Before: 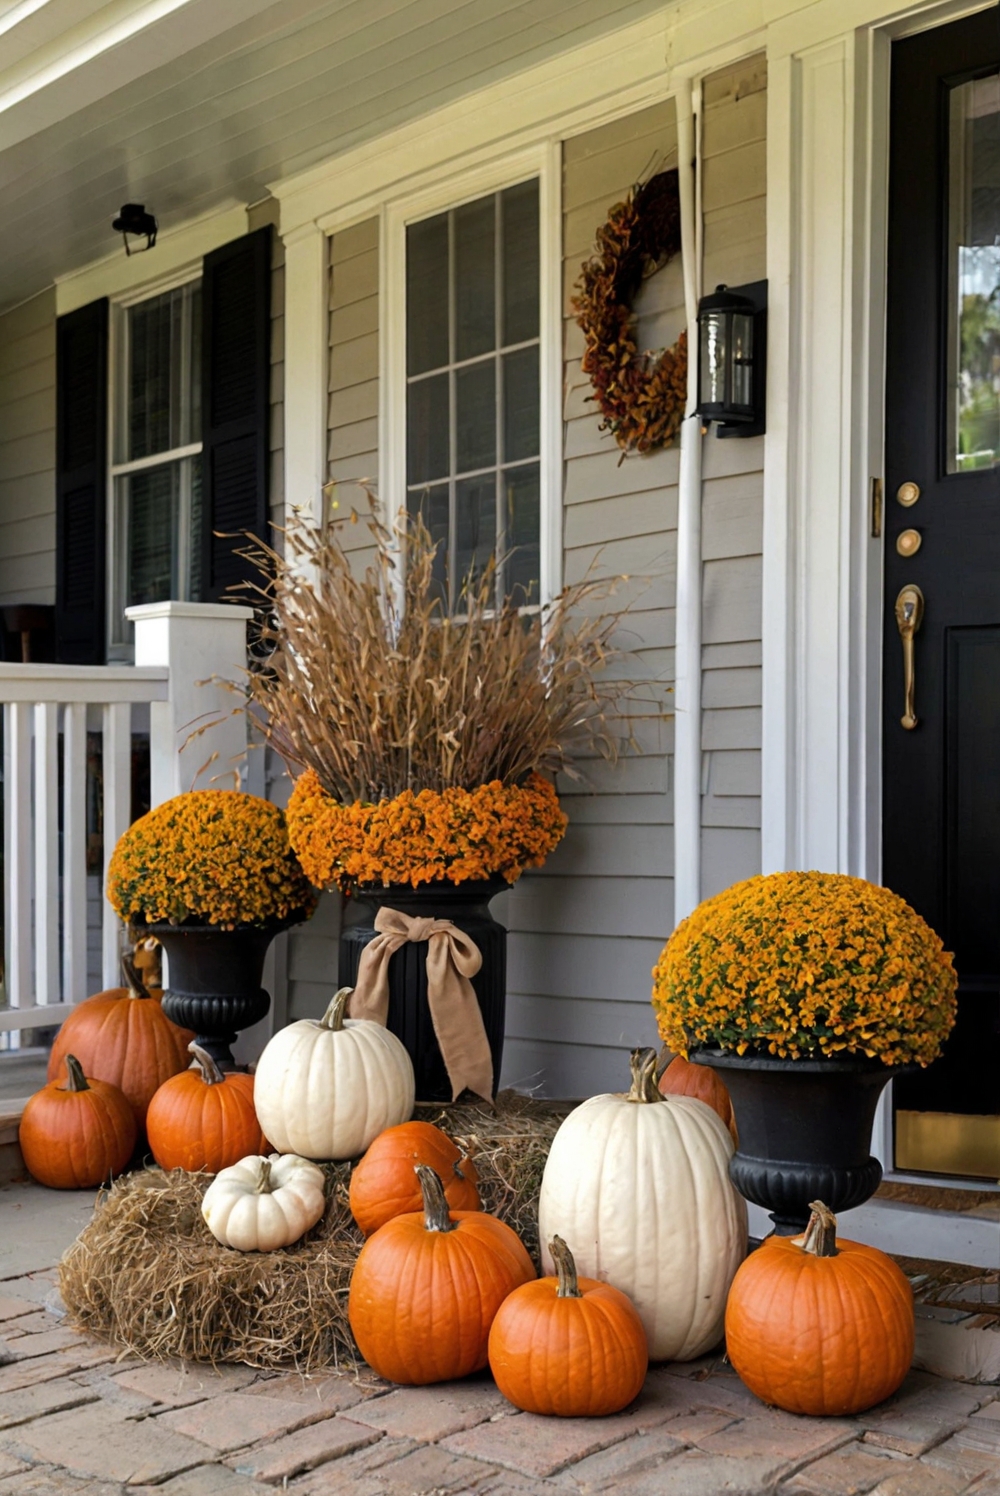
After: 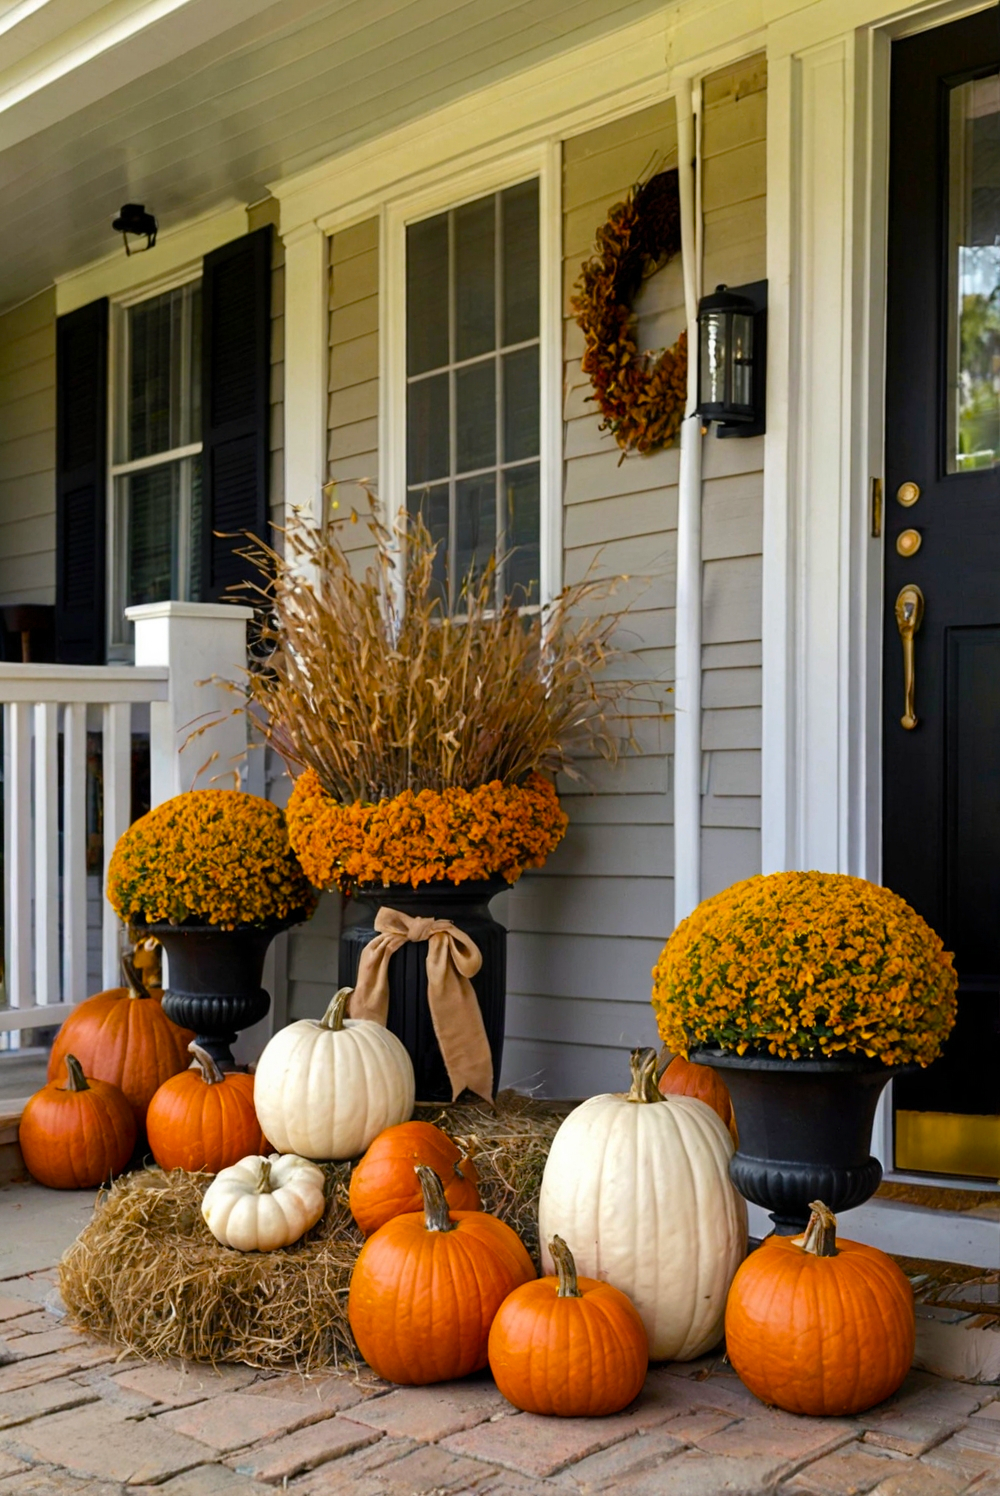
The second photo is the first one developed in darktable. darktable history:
shadows and highlights: radius 335.84, shadows 64.62, highlights 5.07, compress 87.85%, soften with gaussian
color balance rgb: power › hue 172.87°, linear chroma grading › shadows -7.493%, linear chroma grading › highlights -7.774%, linear chroma grading › global chroma -10.178%, linear chroma grading › mid-tones -8.135%, perceptual saturation grading › global saturation 37.119%, perceptual saturation grading › shadows 35.588%, global vibrance 24.746%
color zones: curves: ch2 [(0, 0.5) (0.143, 0.5) (0.286, 0.489) (0.415, 0.421) (0.571, 0.5) (0.714, 0.5) (0.857, 0.5) (1, 0.5)]
